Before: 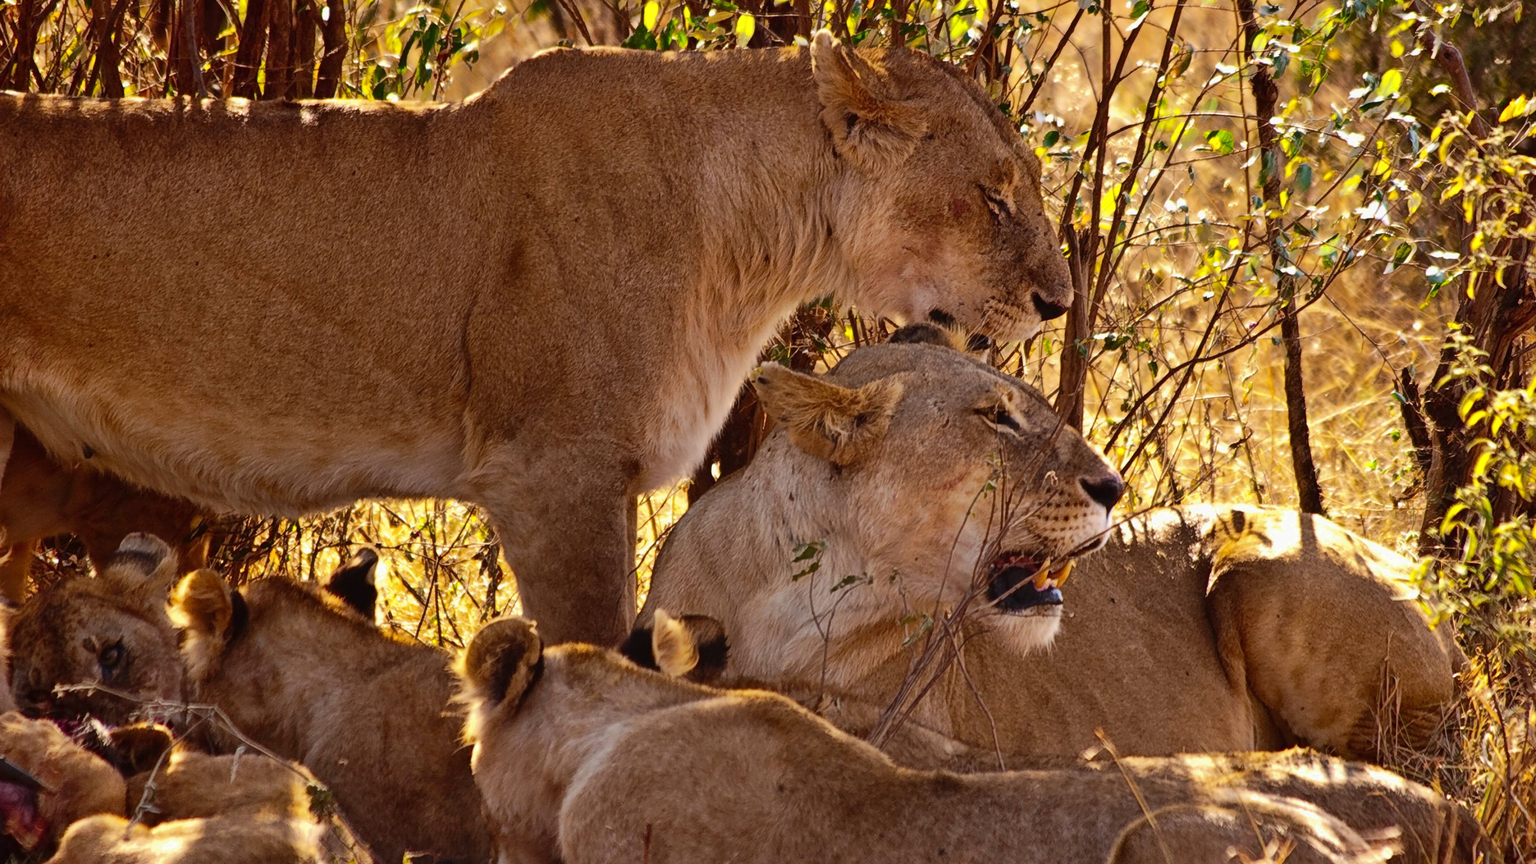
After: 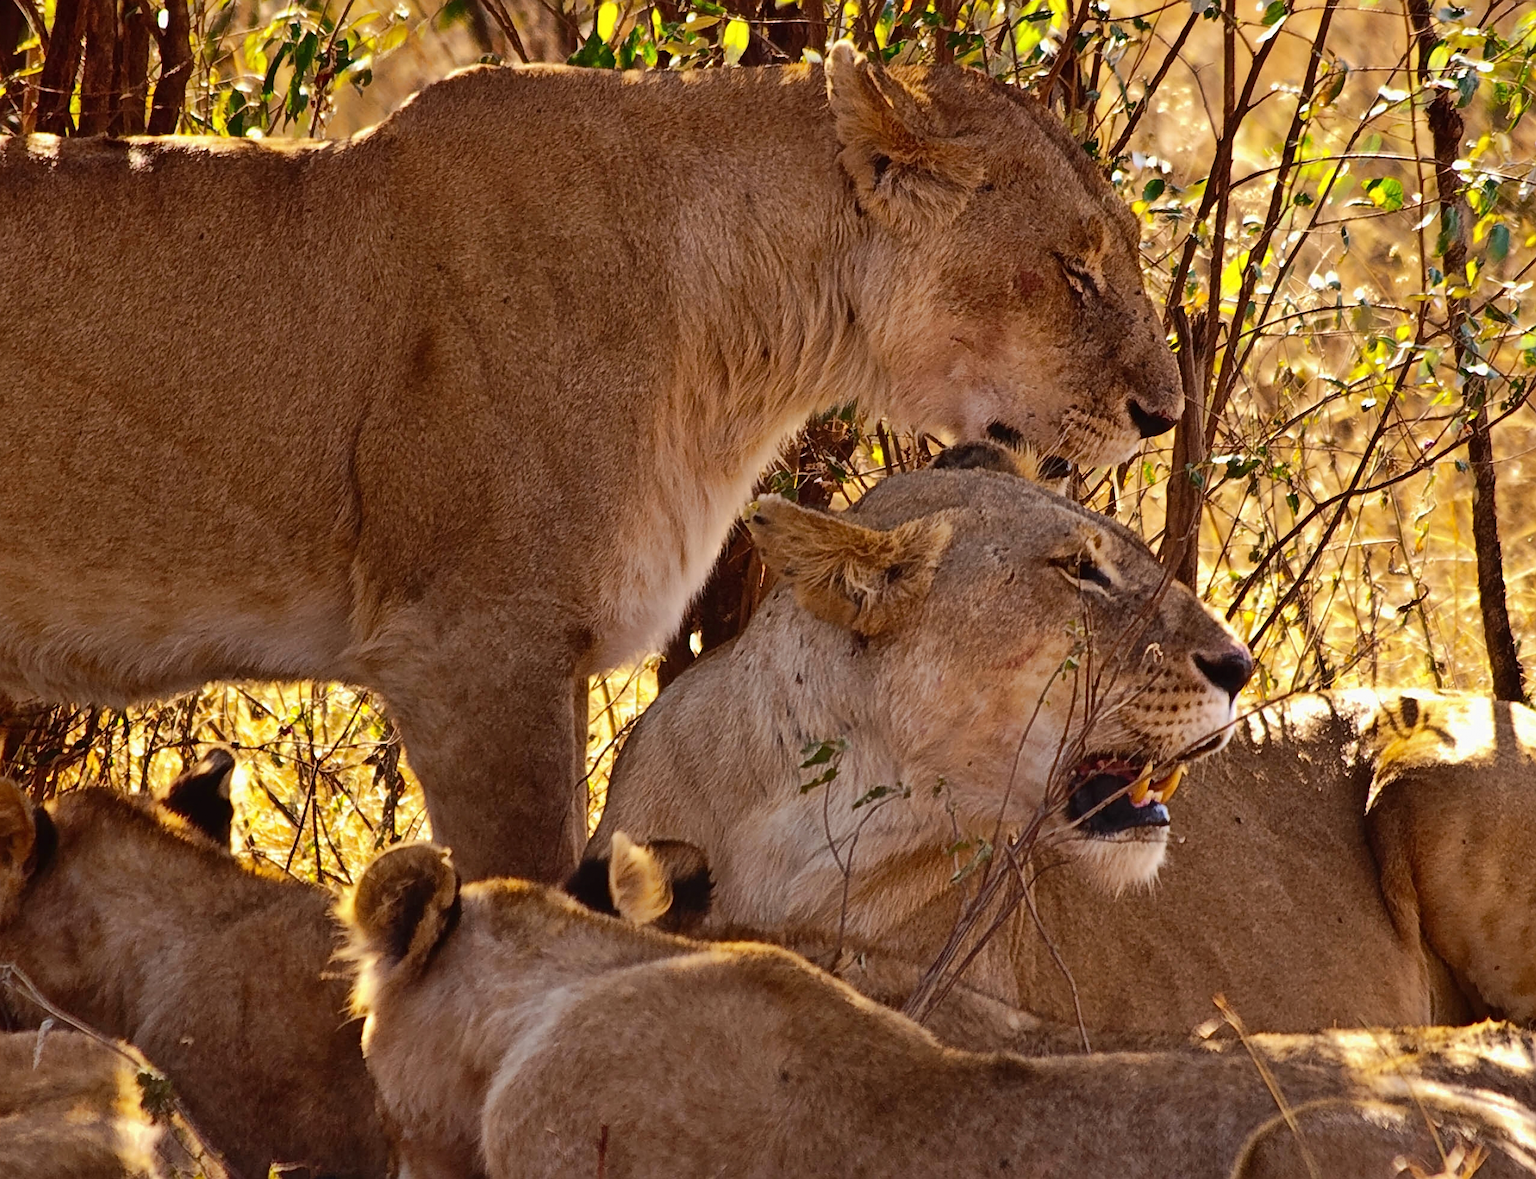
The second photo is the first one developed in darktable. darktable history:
crop: left 13.443%, right 13.31%
sharpen: on, module defaults
